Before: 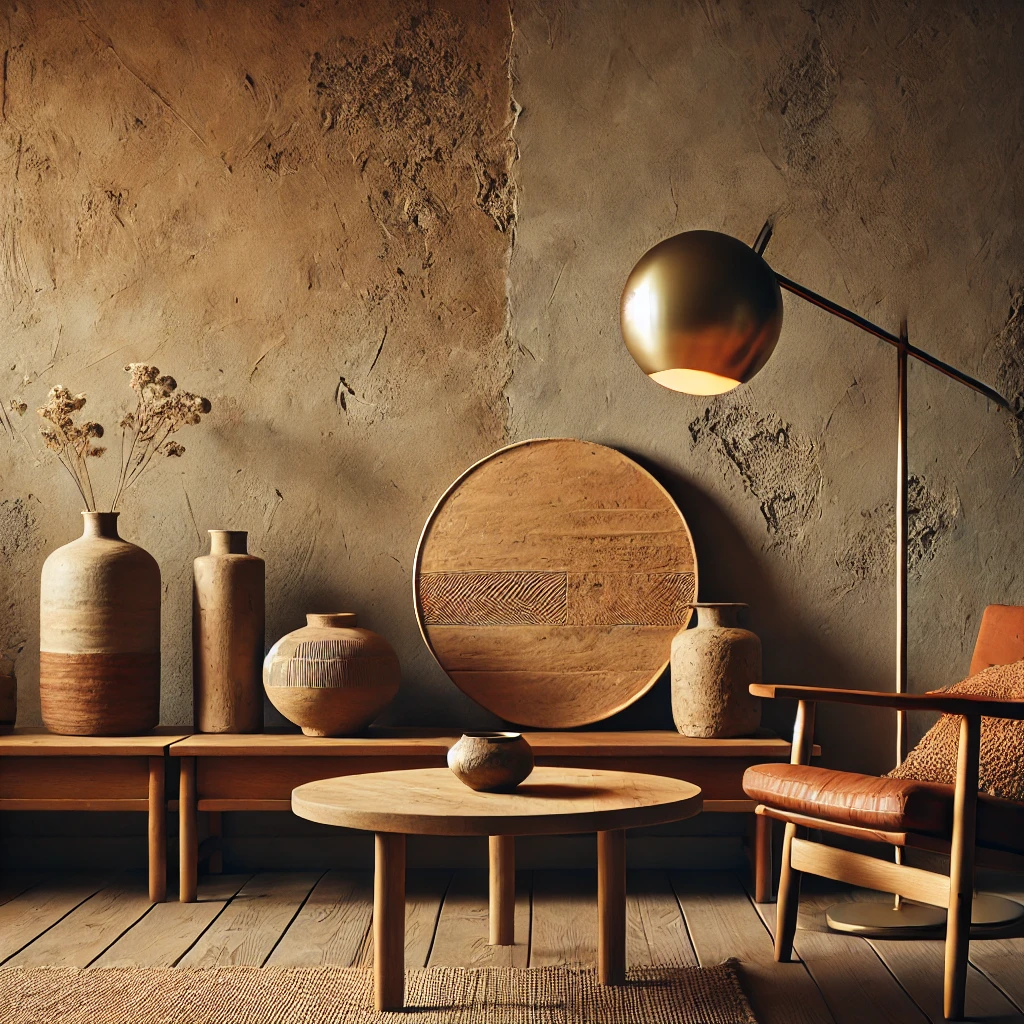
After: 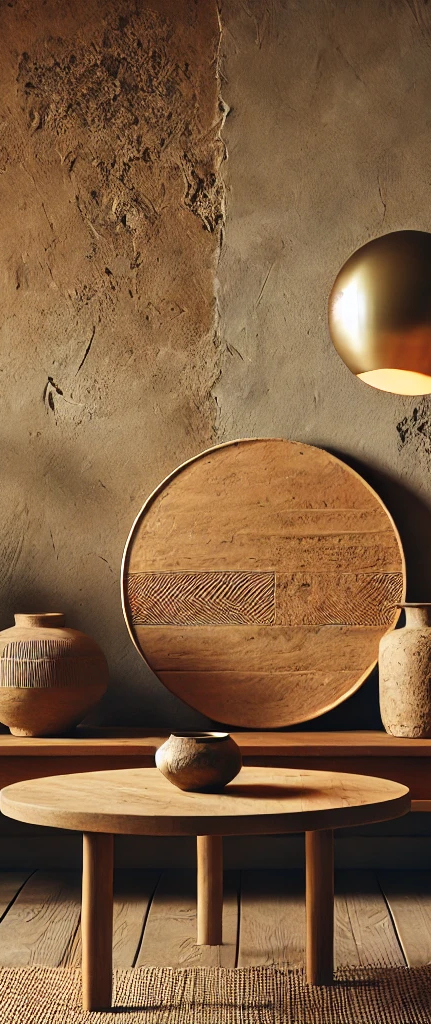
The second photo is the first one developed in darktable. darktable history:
crop: left 28.583%, right 29.231%
tone equalizer: on, module defaults
